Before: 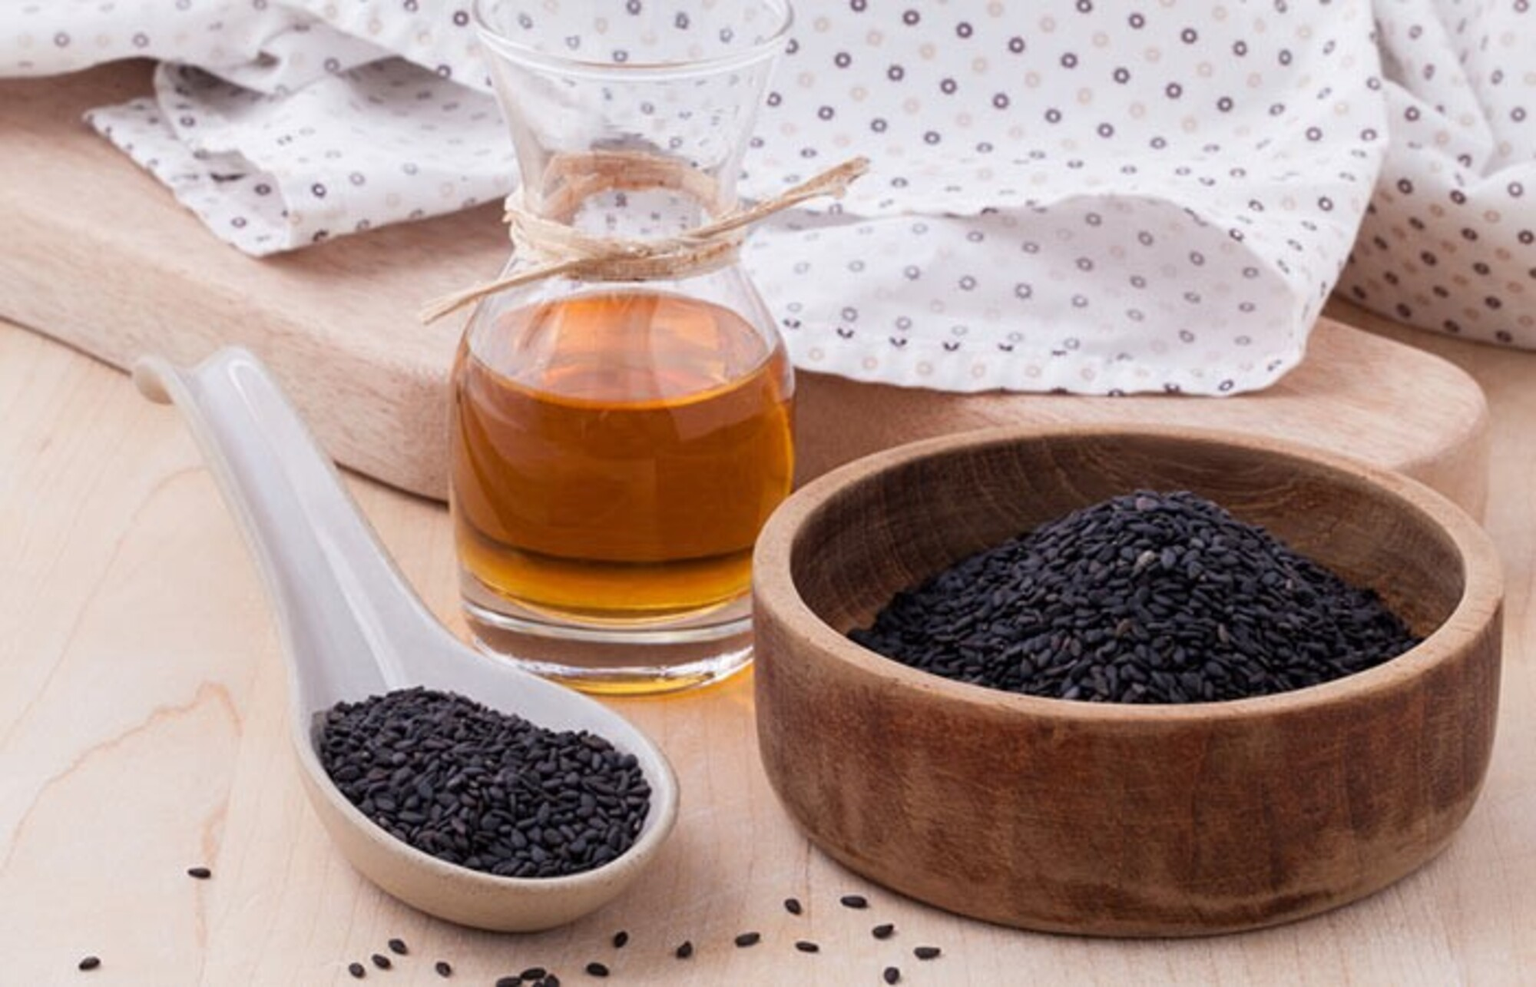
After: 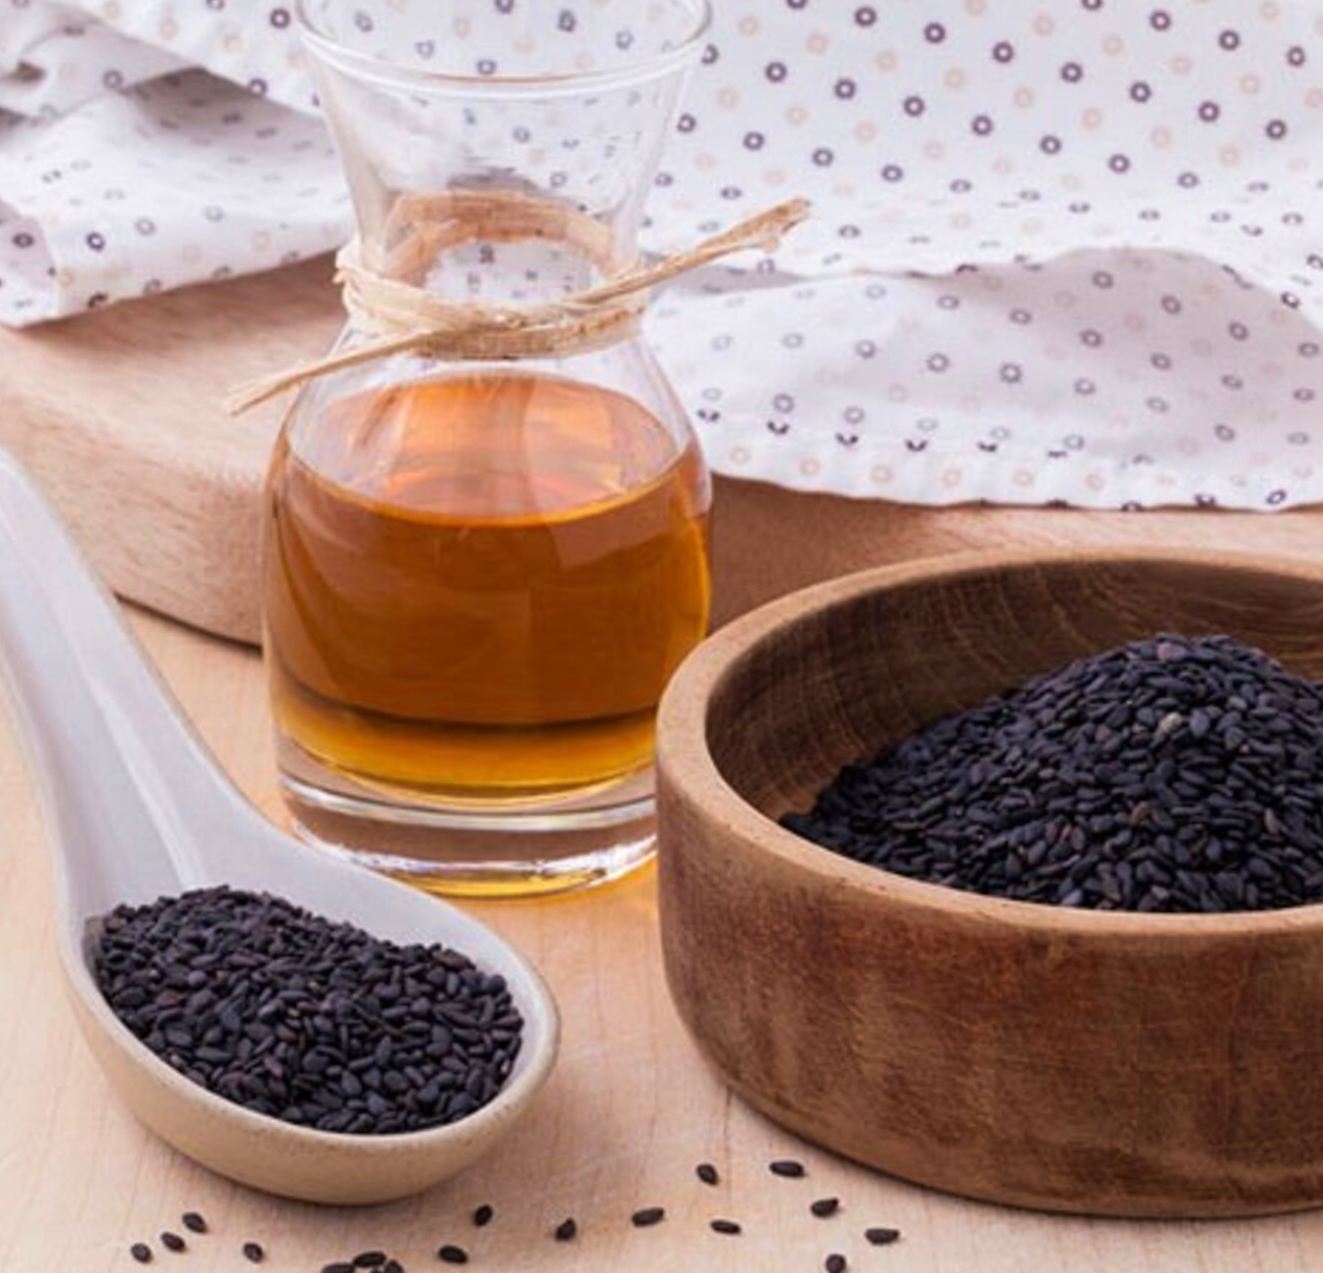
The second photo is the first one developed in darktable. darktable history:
velvia: on, module defaults
crop and rotate: left 15.546%, right 17.787%
rotate and perspective: rotation 0.192°, lens shift (horizontal) -0.015, crop left 0.005, crop right 0.996, crop top 0.006, crop bottom 0.99
